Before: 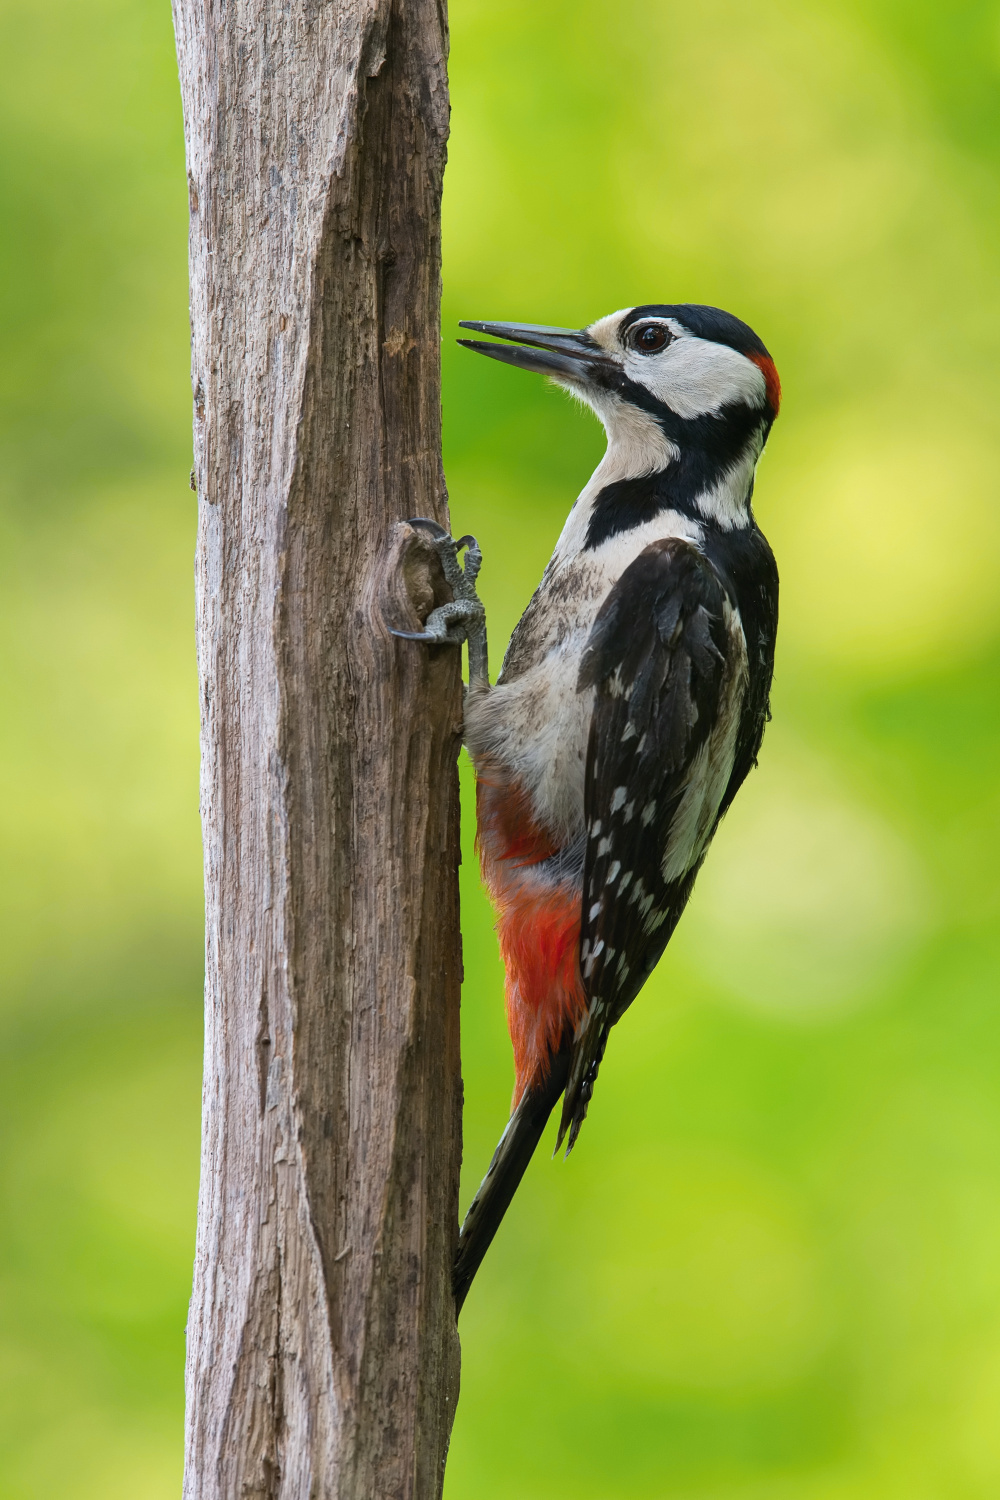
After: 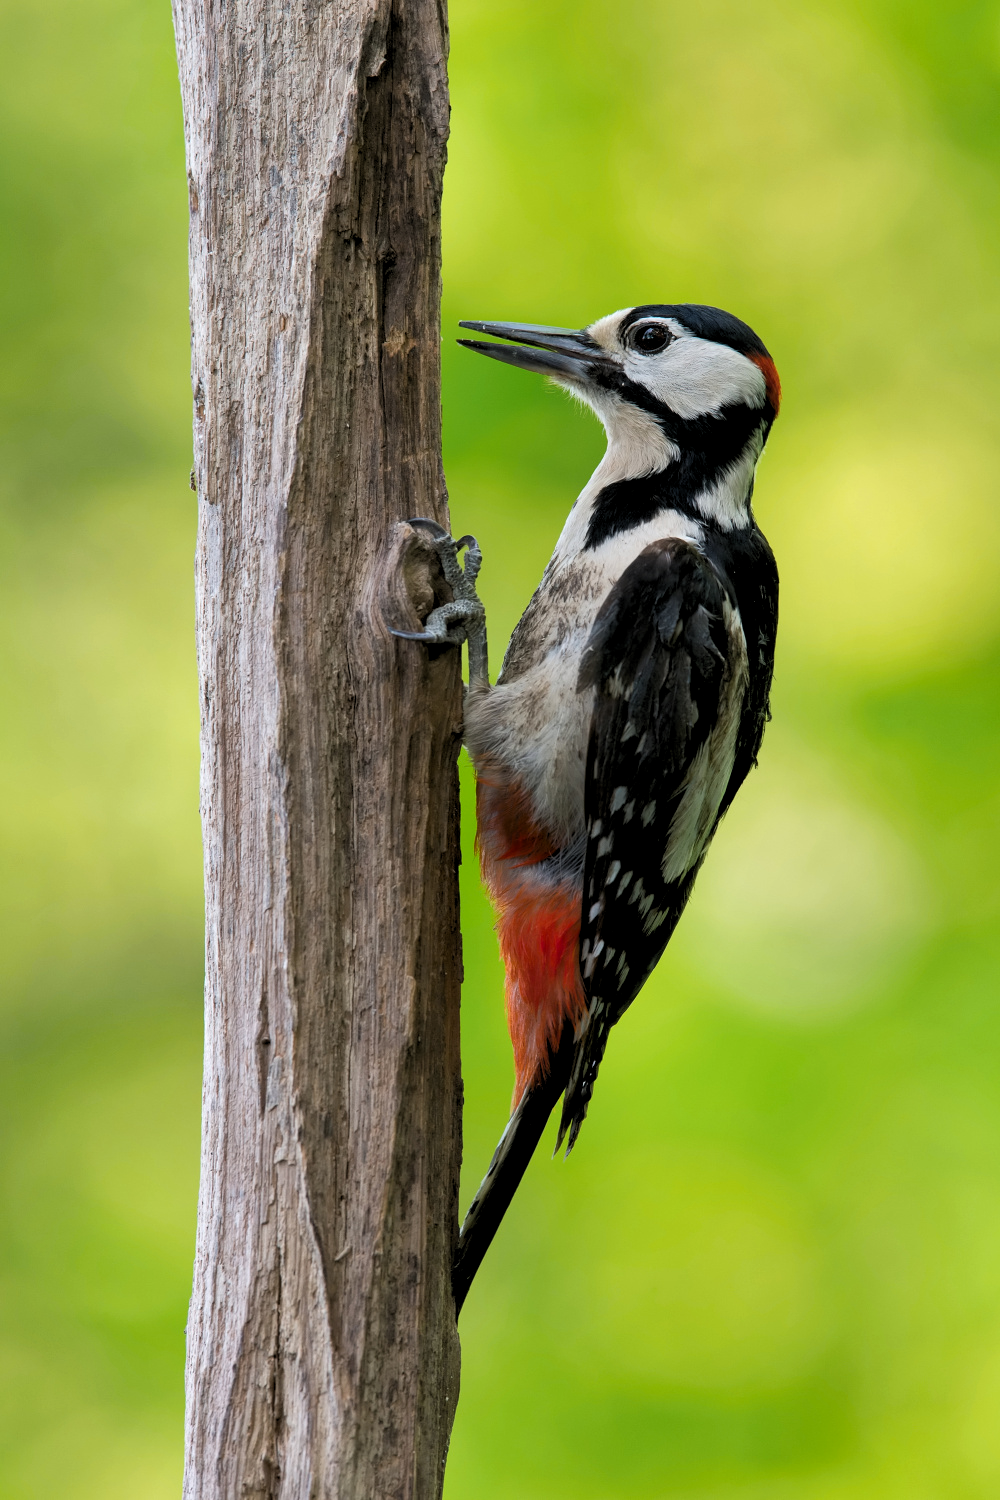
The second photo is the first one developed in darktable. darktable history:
exposure: exposure -0.242 EV, compensate highlight preservation false
rgb levels: levels [[0.01, 0.419, 0.839], [0, 0.5, 1], [0, 0.5, 1]]
shadows and highlights: shadows -88.03, highlights -35.45, shadows color adjustment 99.15%, highlights color adjustment 0%, soften with gaussian
